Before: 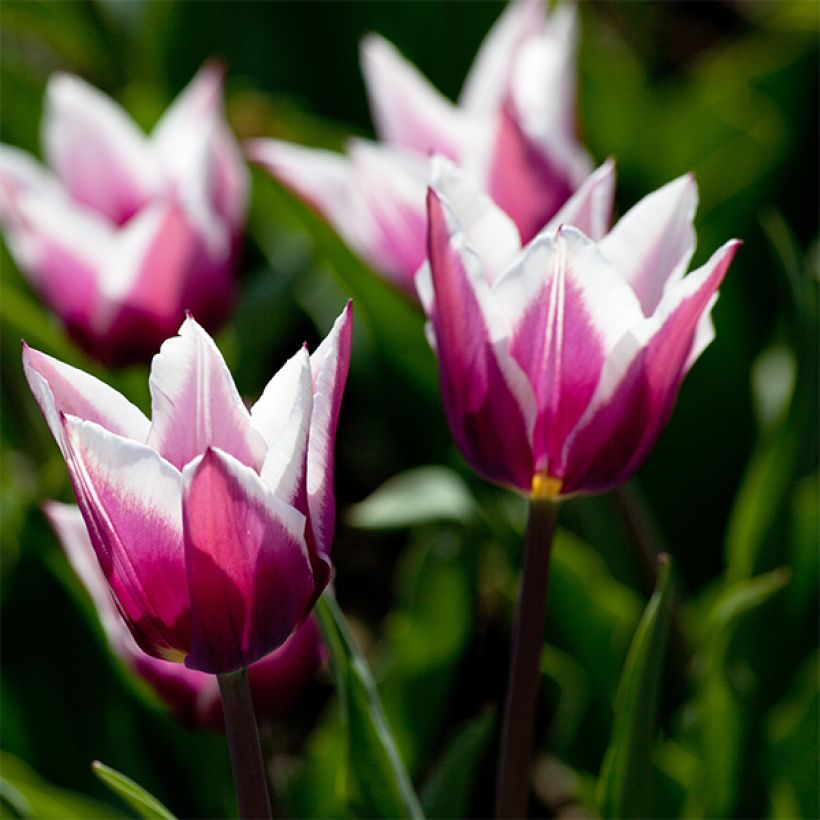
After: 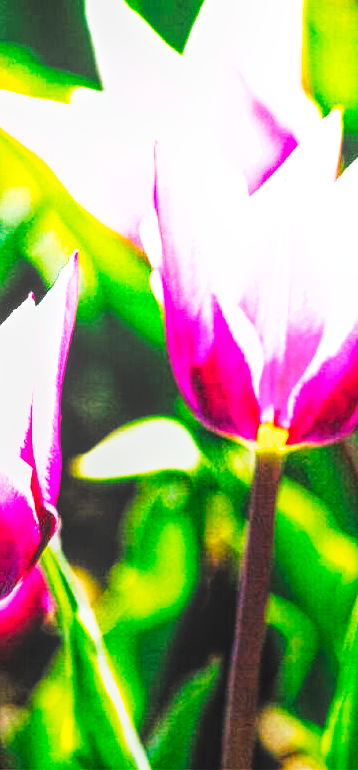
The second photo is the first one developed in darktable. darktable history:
color balance rgb: perceptual saturation grading › global saturation 0.554%, perceptual brilliance grading › global brilliance 18.151%
exposure: black level correction 0, exposure 1.461 EV, compensate highlight preservation false
crop: left 33.524%, top 5.997%, right 22.77%
local contrast: highlights 66%, shadows 35%, detail 167%, midtone range 0.2
contrast brightness saturation: contrast 0.096, brightness 0.316, saturation 0.139
tone curve: curves: ch0 [(0, 0) (0.003, 0.003) (0.011, 0.006) (0.025, 0.012) (0.044, 0.02) (0.069, 0.023) (0.1, 0.029) (0.136, 0.037) (0.177, 0.058) (0.224, 0.084) (0.277, 0.137) (0.335, 0.209) (0.399, 0.336) (0.468, 0.478) (0.543, 0.63) (0.623, 0.789) (0.709, 0.903) (0.801, 0.967) (0.898, 0.987) (1, 1)], preserve colors none
tone equalizer: -8 EV -0.73 EV, -7 EV -0.69 EV, -6 EV -0.607 EV, -5 EV -0.418 EV, -3 EV 0.366 EV, -2 EV 0.6 EV, -1 EV 0.679 EV, +0 EV 0.729 EV
shadows and highlights: on, module defaults
